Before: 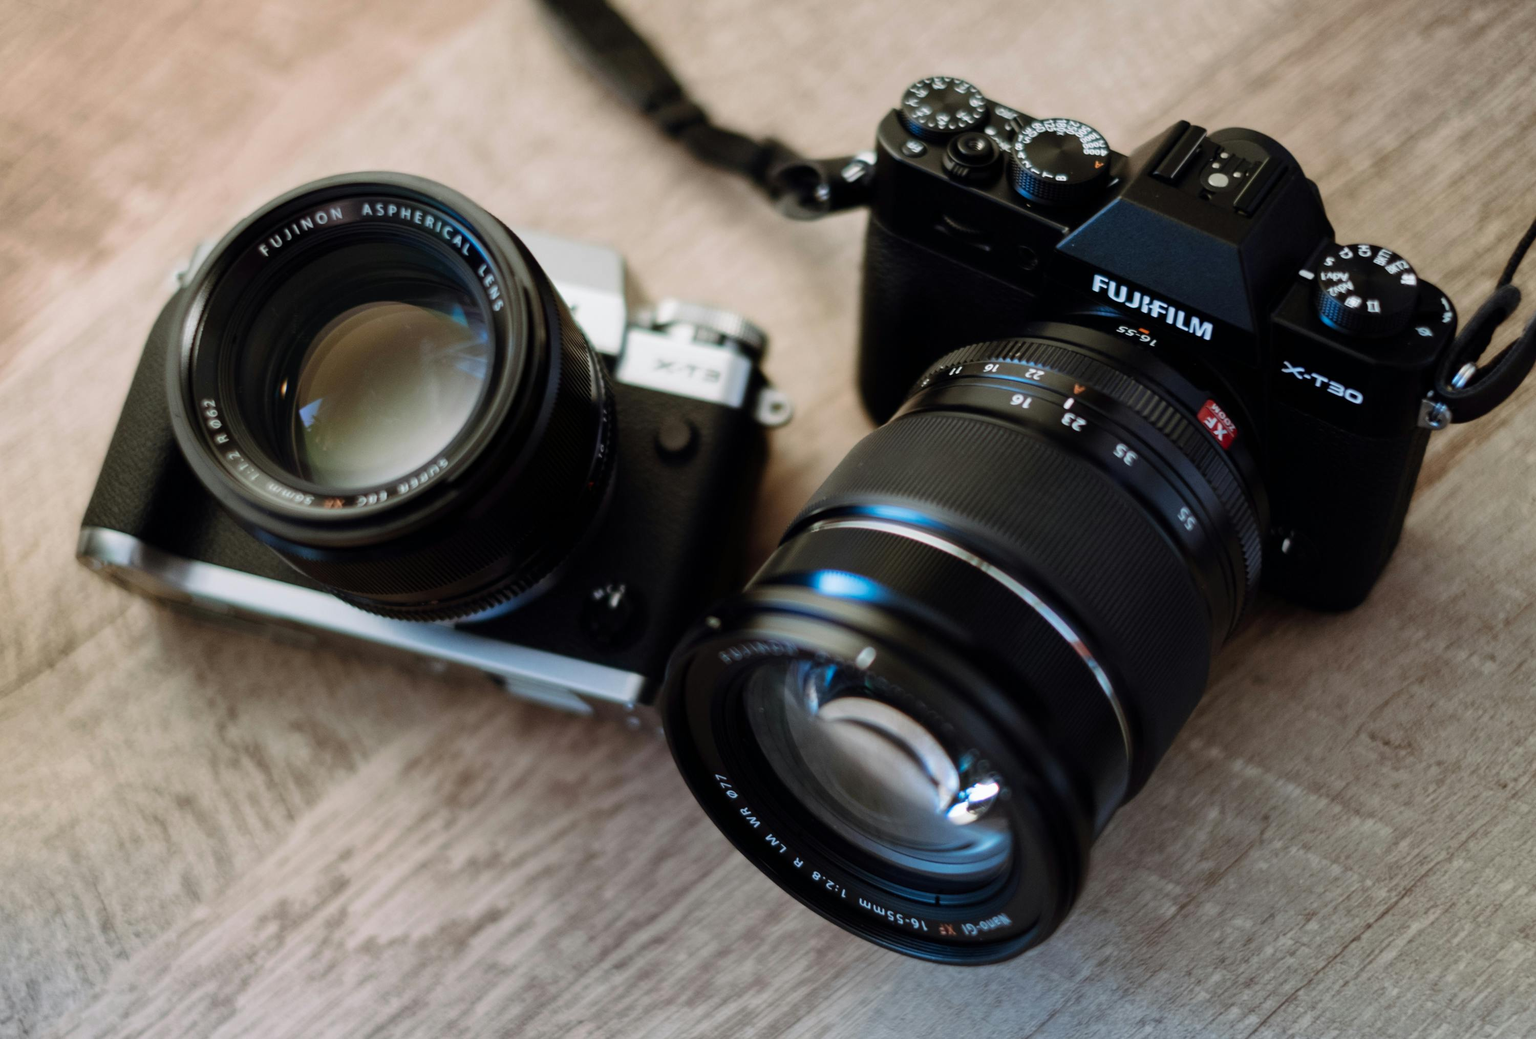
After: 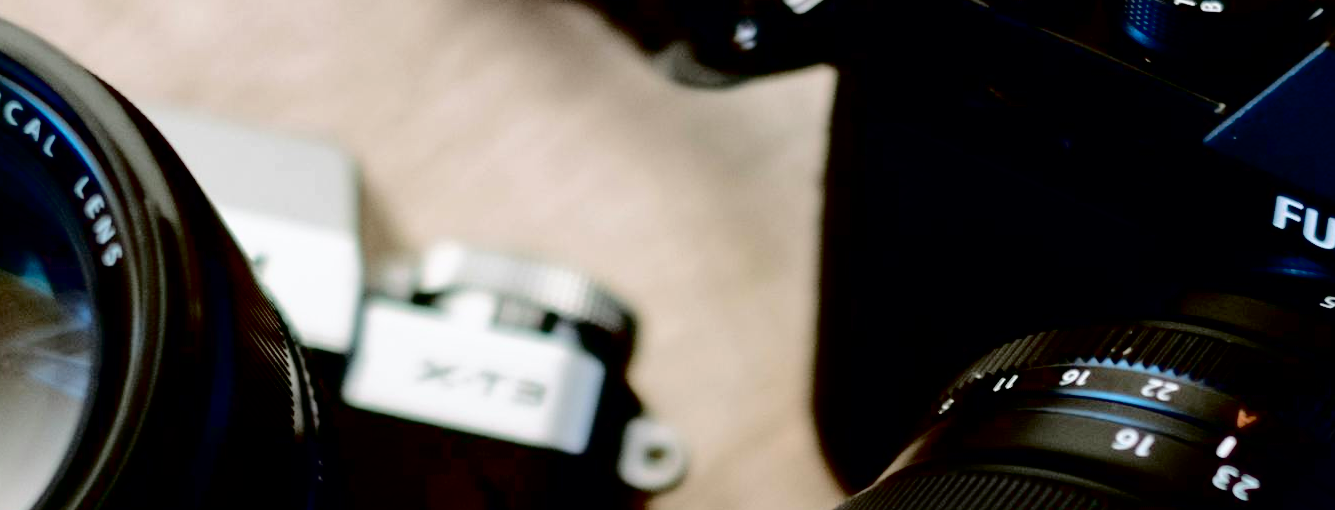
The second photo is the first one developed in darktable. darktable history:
exposure: black level correction 0.028, exposure -0.08 EV, compensate highlight preservation false
tone curve: curves: ch0 [(0, 0) (0.003, 0) (0.011, 0.001) (0.025, 0.001) (0.044, 0.002) (0.069, 0.007) (0.1, 0.015) (0.136, 0.027) (0.177, 0.066) (0.224, 0.122) (0.277, 0.219) (0.335, 0.327) (0.399, 0.432) (0.468, 0.527) (0.543, 0.615) (0.623, 0.695) (0.709, 0.777) (0.801, 0.874) (0.898, 0.973) (1, 1)], color space Lab, independent channels, preserve colors none
crop: left 28.718%, top 16.842%, right 26.751%, bottom 57.984%
